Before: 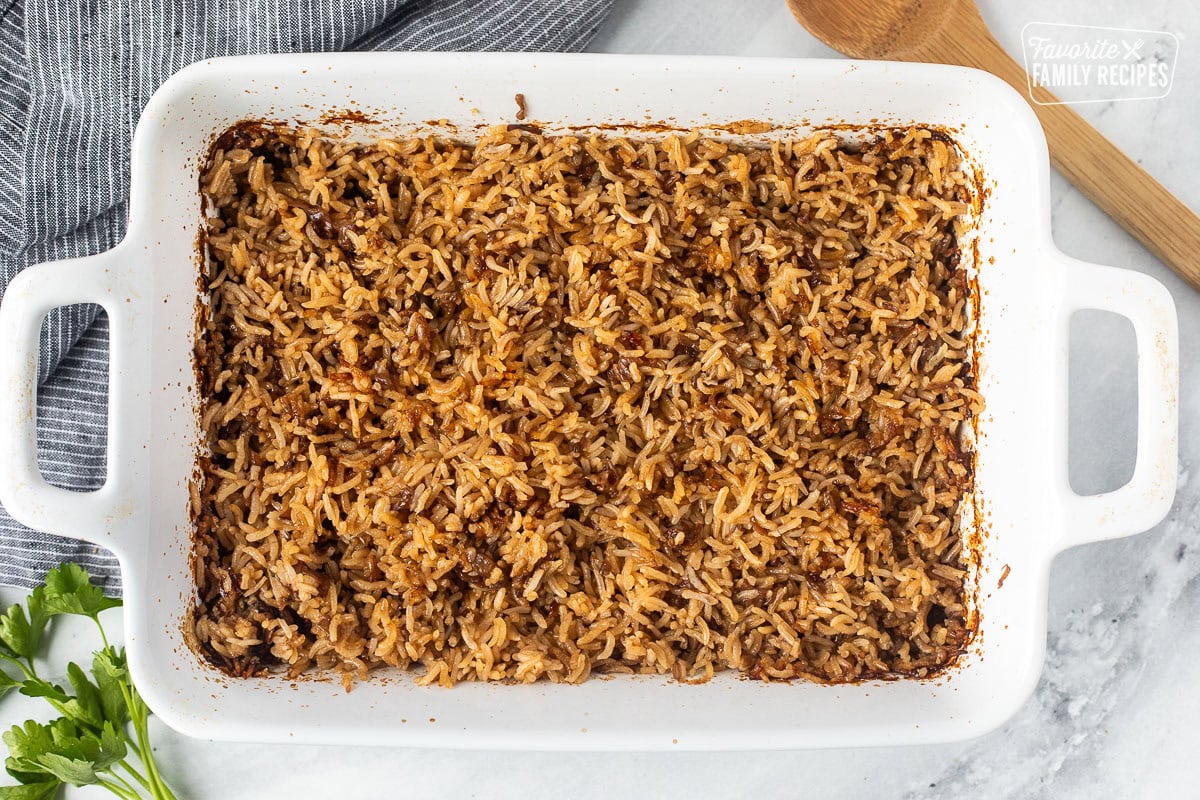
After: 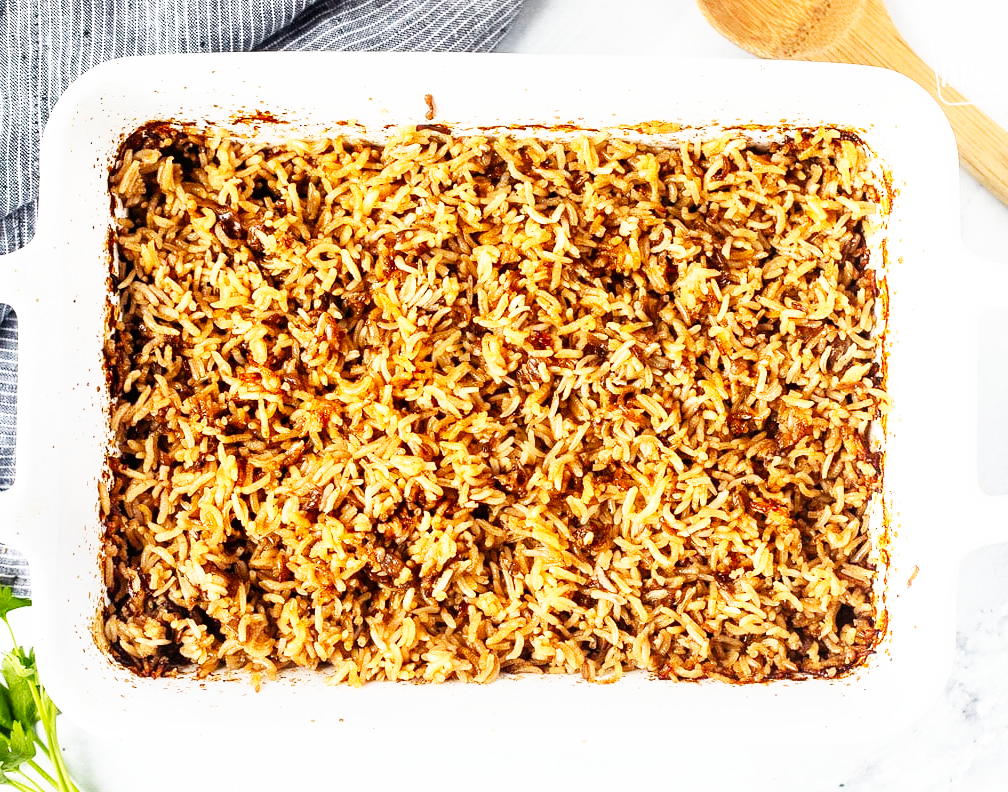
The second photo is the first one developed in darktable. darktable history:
crop: left 7.598%, right 7.873%
base curve: curves: ch0 [(0, 0) (0.007, 0.004) (0.027, 0.03) (0.046, 0.07) (0.207, 0.54) (0.442, 0.872) (0.673, 0.972) (1, 1)], preserve colors none
